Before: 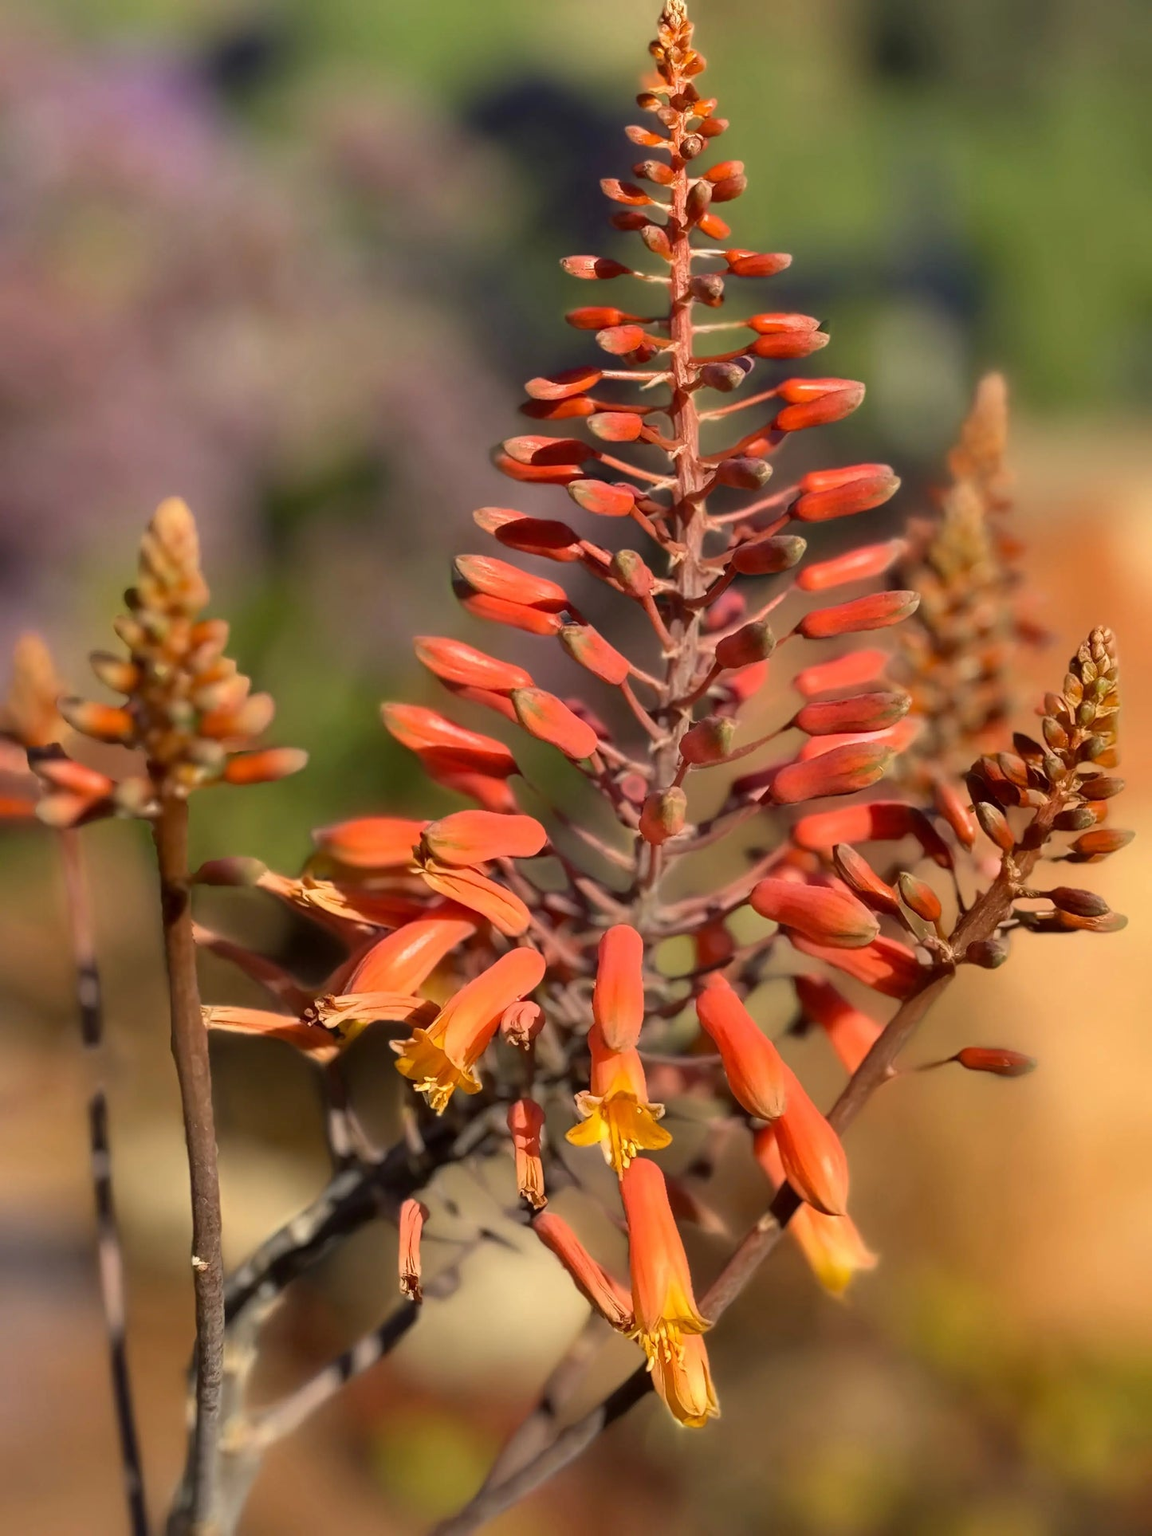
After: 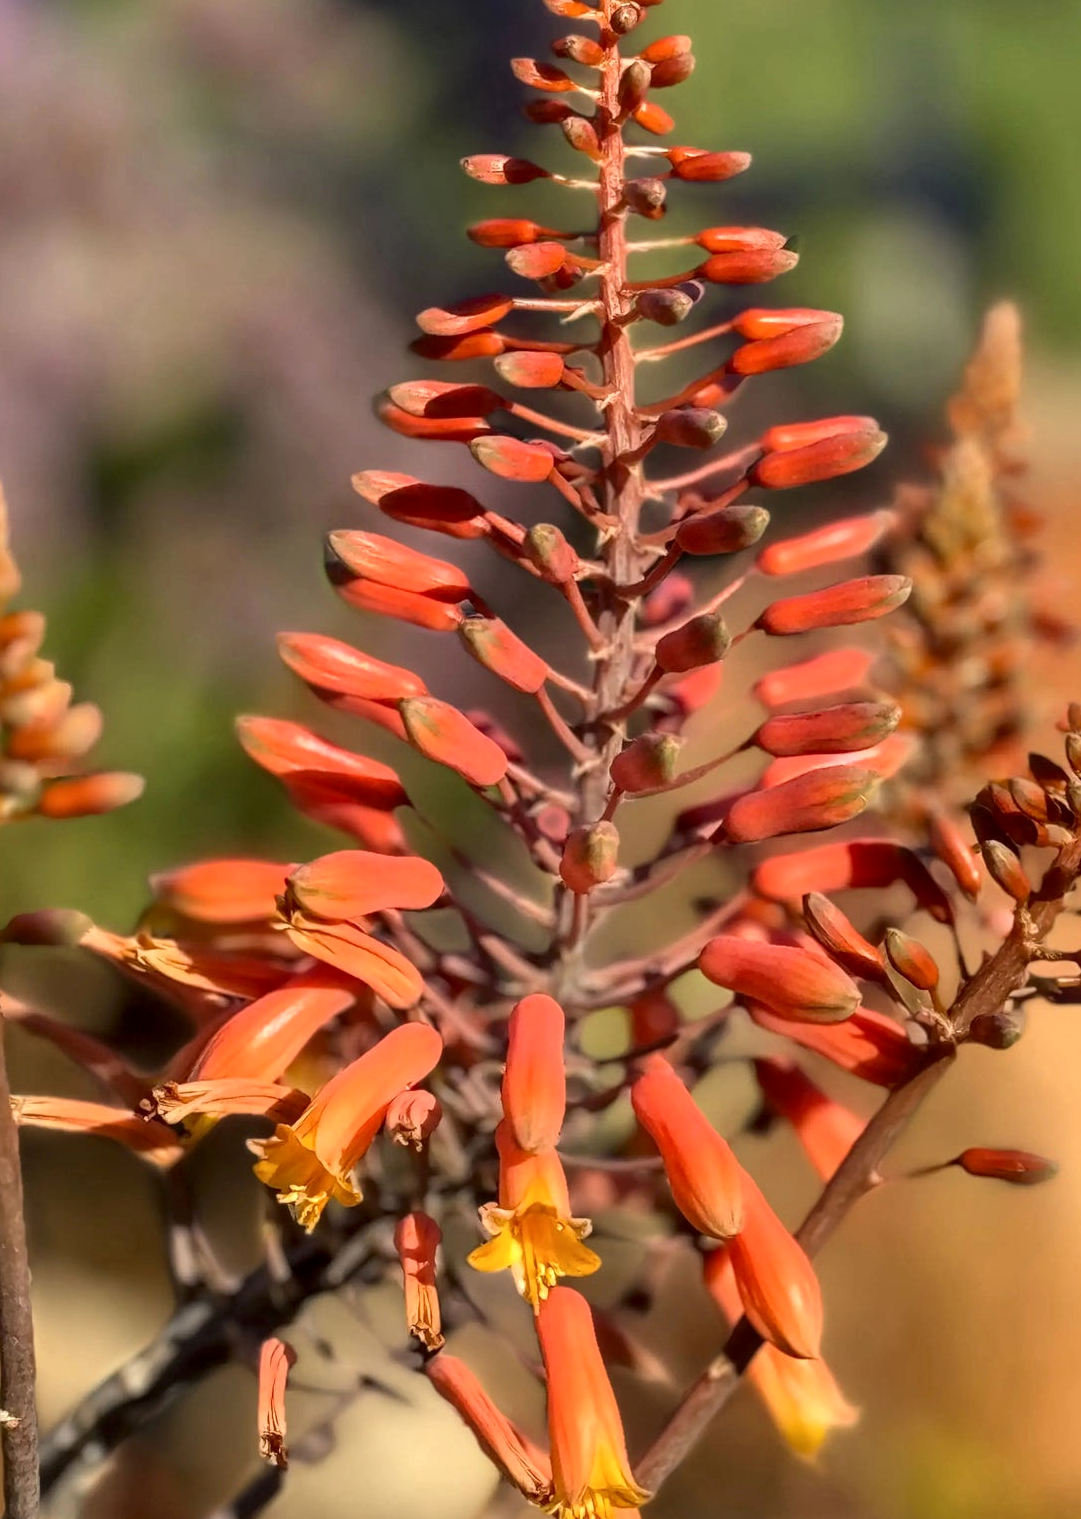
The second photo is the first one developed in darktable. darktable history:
exposure: exposure 0.127 EV, compensate highlight preservation false
local contrast: on, module defaults
crop: left 16.768%, top 8.653%, right 8.362%, bottom 12.485%
